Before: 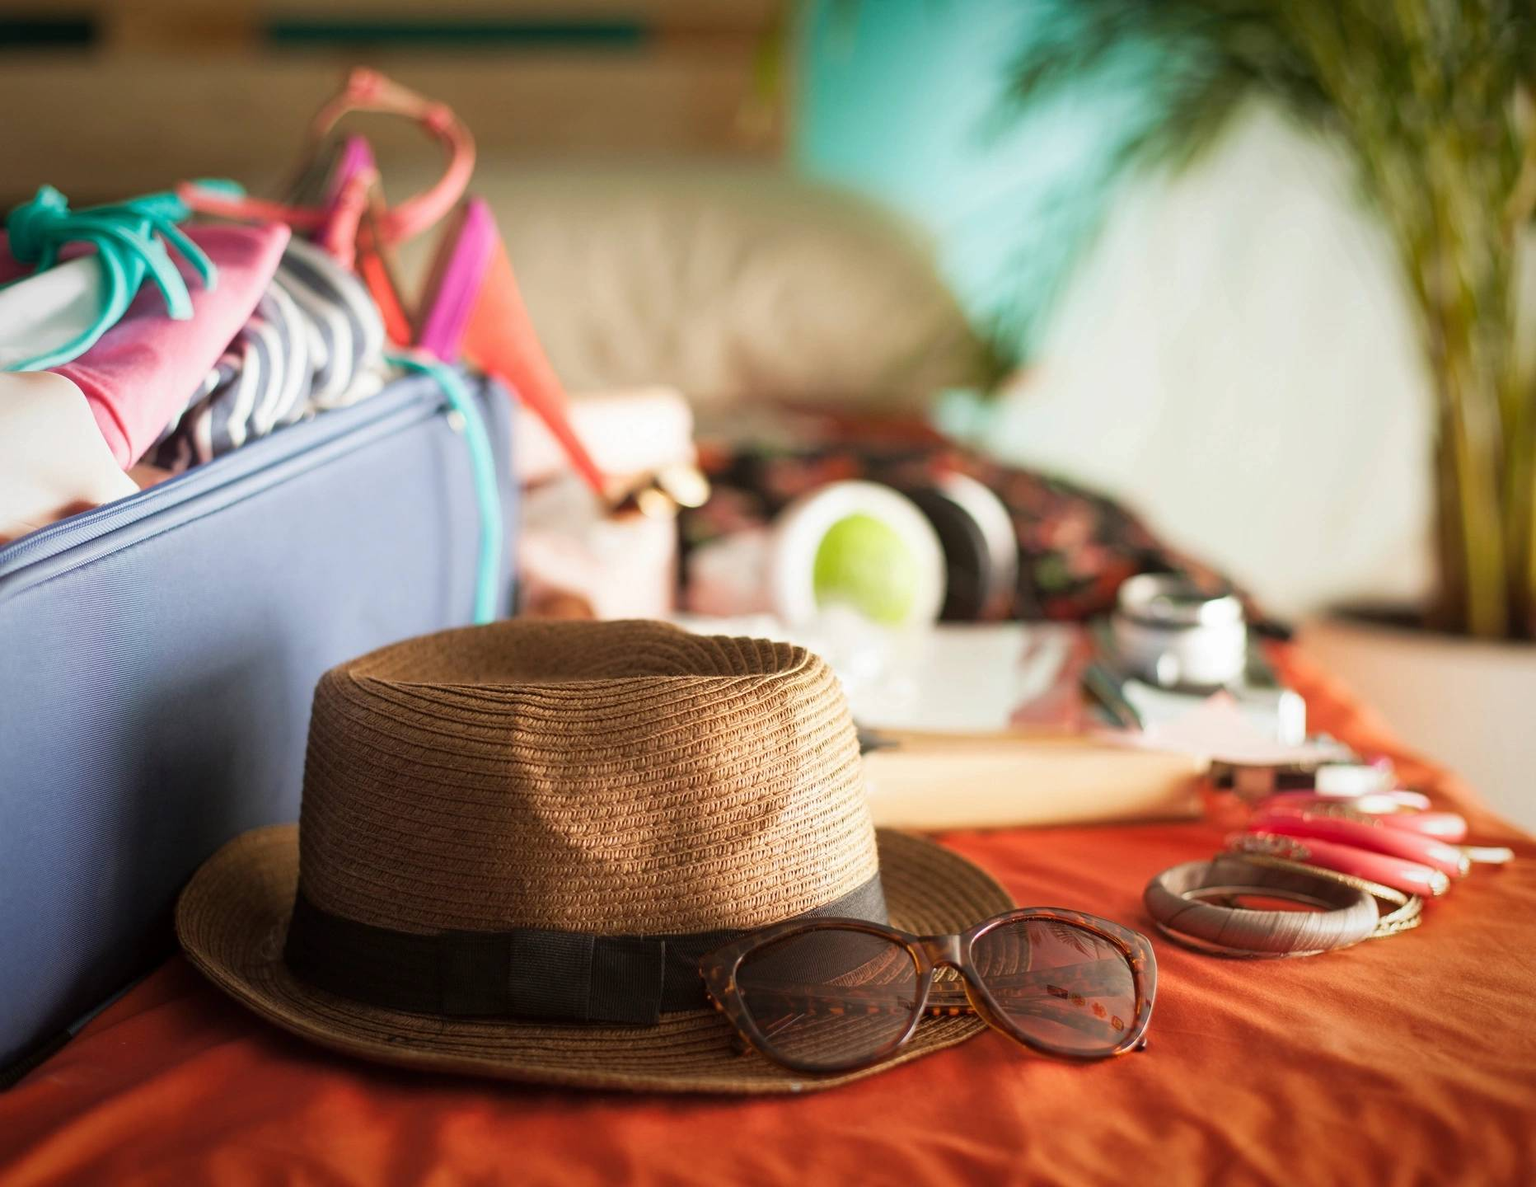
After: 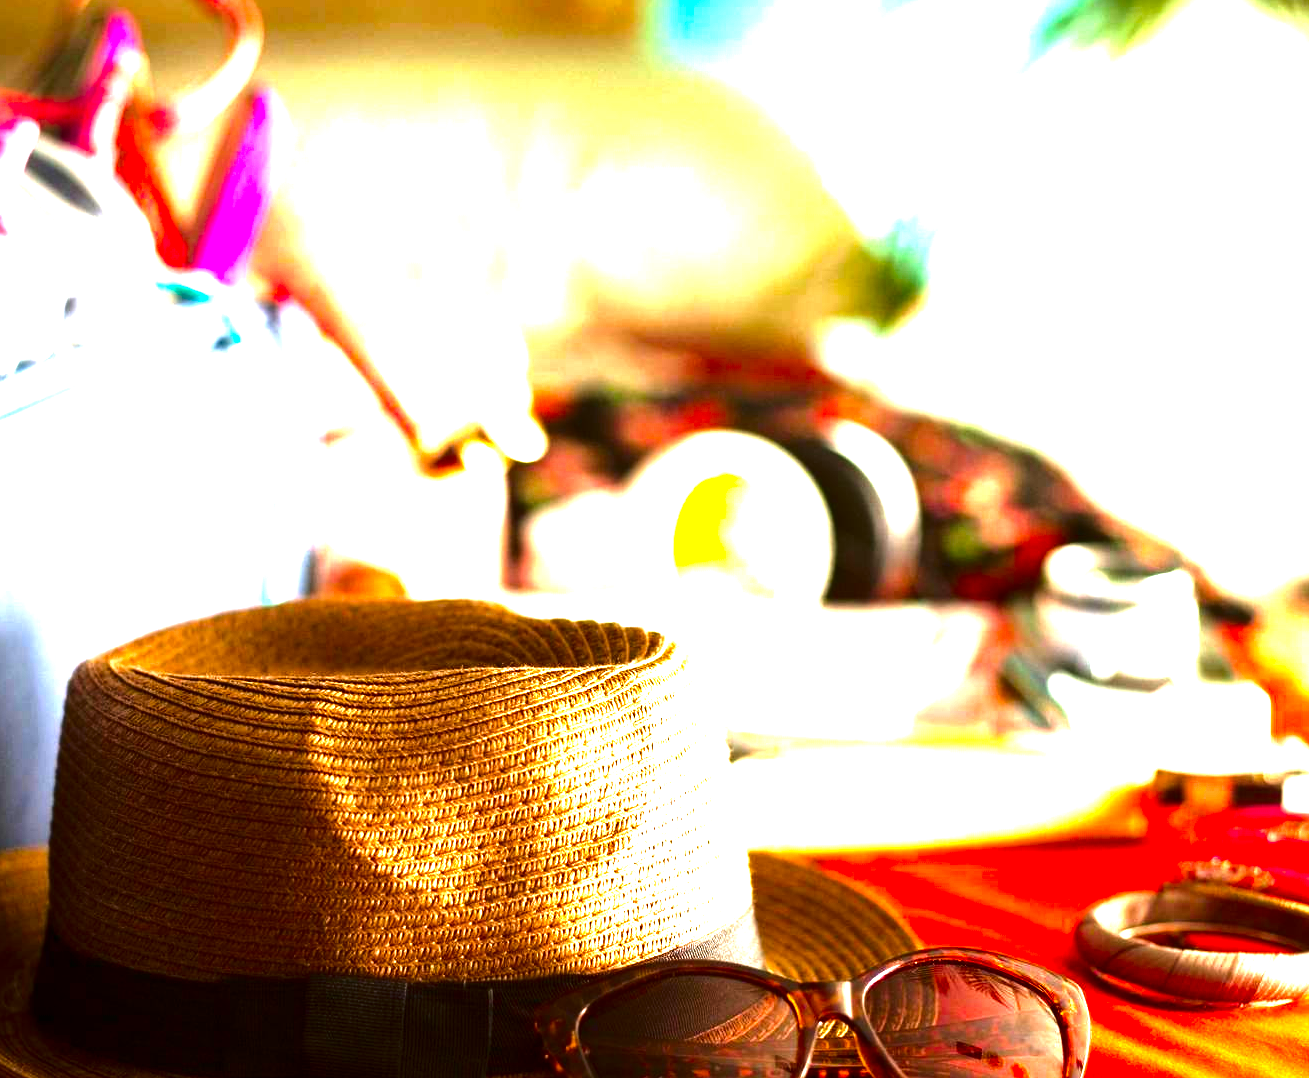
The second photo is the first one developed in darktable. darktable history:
exposure: black level correction 0, exposure 1.199 EV, compensate highlight preservation false
color balance rgb: power › hue 213.45°, perceptual saturation grading › global saturation 30.981%, perceptual brilliance grading › highlights 20.672%, perceptual brilliance grading › mid-tones 20.977%, perceptual brilliance grading › shadows -20.598%, global vibrance 9.745%
contrast brightness saturation: brightness -0.246, saturation 0.197
crop and rotate: left 16.88%, top 10.678%, right 12.873%, bottom 14.392%
shadows and highlights: shadows 12.43, white point adjustment 1.17, highlights -1.49, soften with gaussian
